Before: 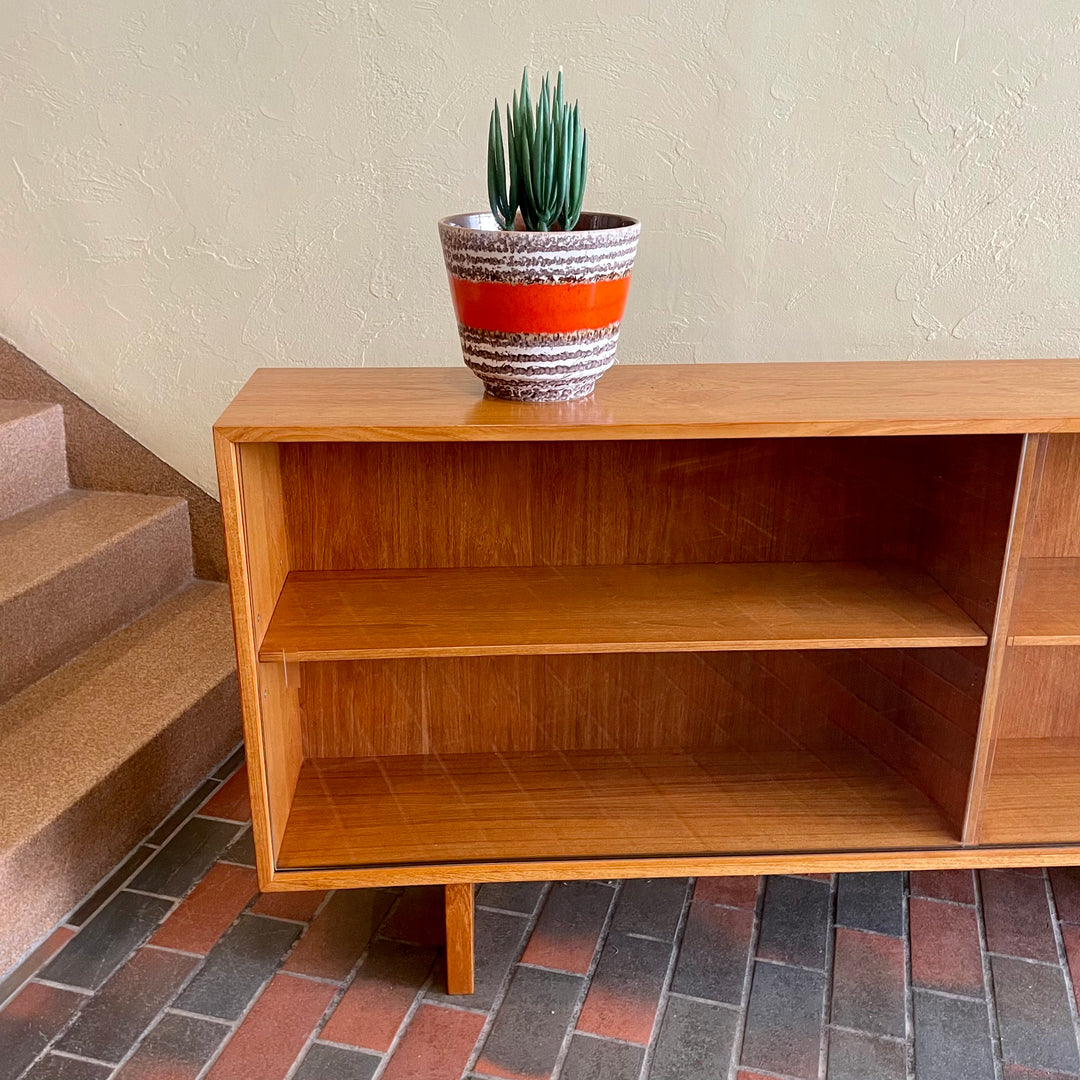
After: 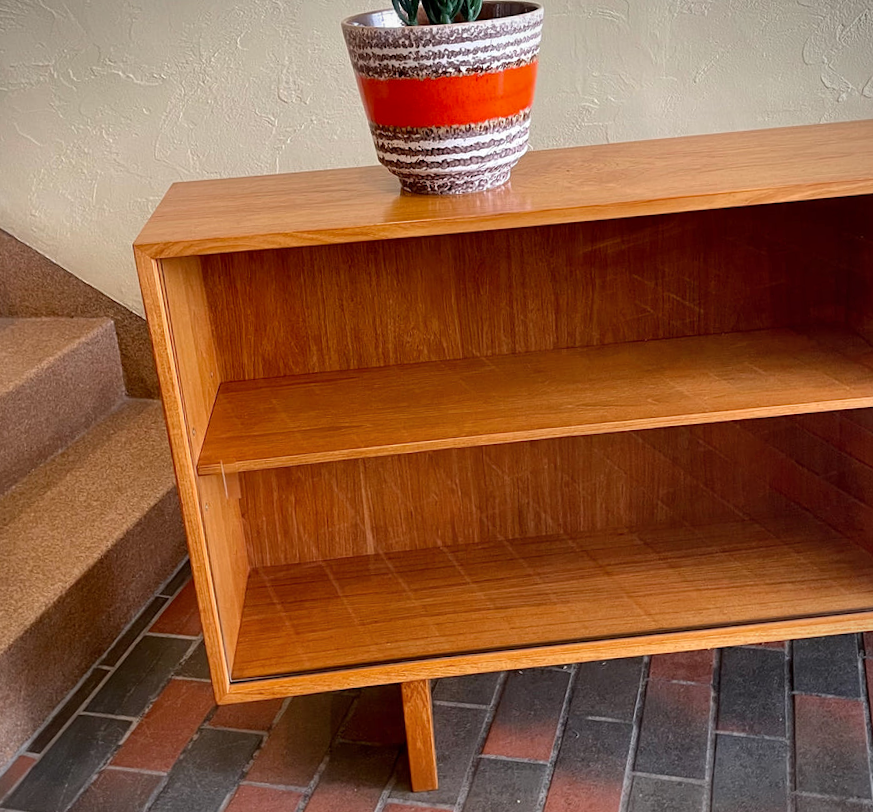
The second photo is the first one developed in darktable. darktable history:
rotate and perspective: rotation -4.57°, crop left 0.054, crop right 0.944, crop top 0.087, crop bottom 0.914
shadows and highlights: radius 133.83, soften with gaussian
crop and rotate: left 4.842%, top 15.51%, right 10.668%
vignetting: fall-off start 97.23%, saturation -0.024, center (-0.033, -0.042), width/height ratio 1.179, unbound false
